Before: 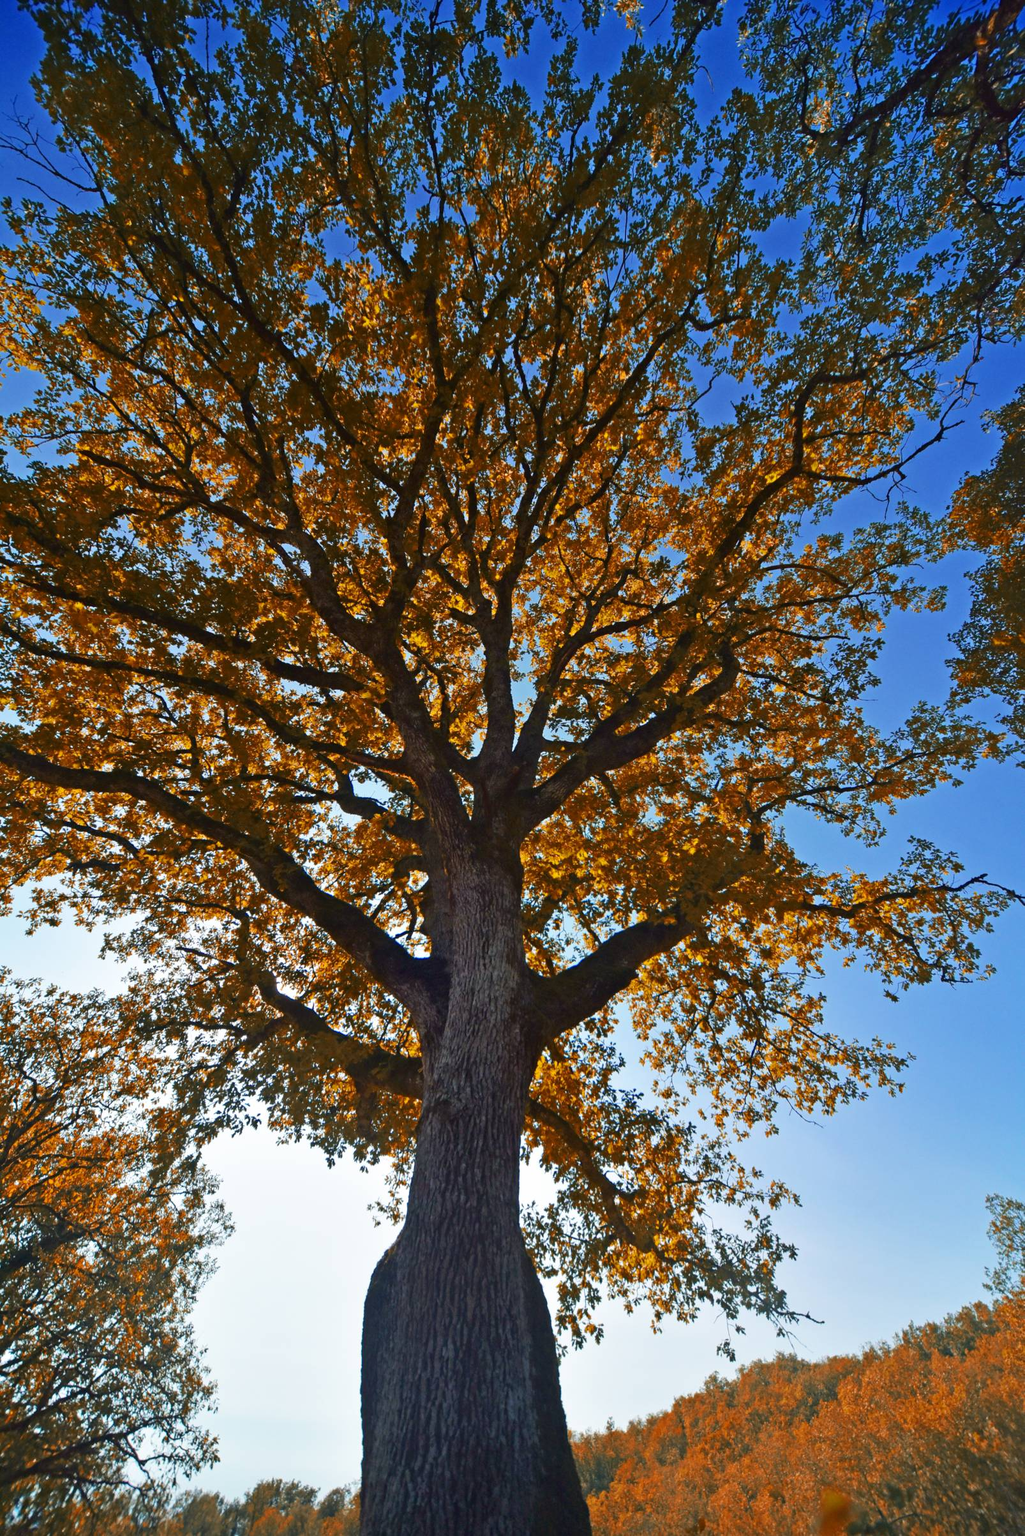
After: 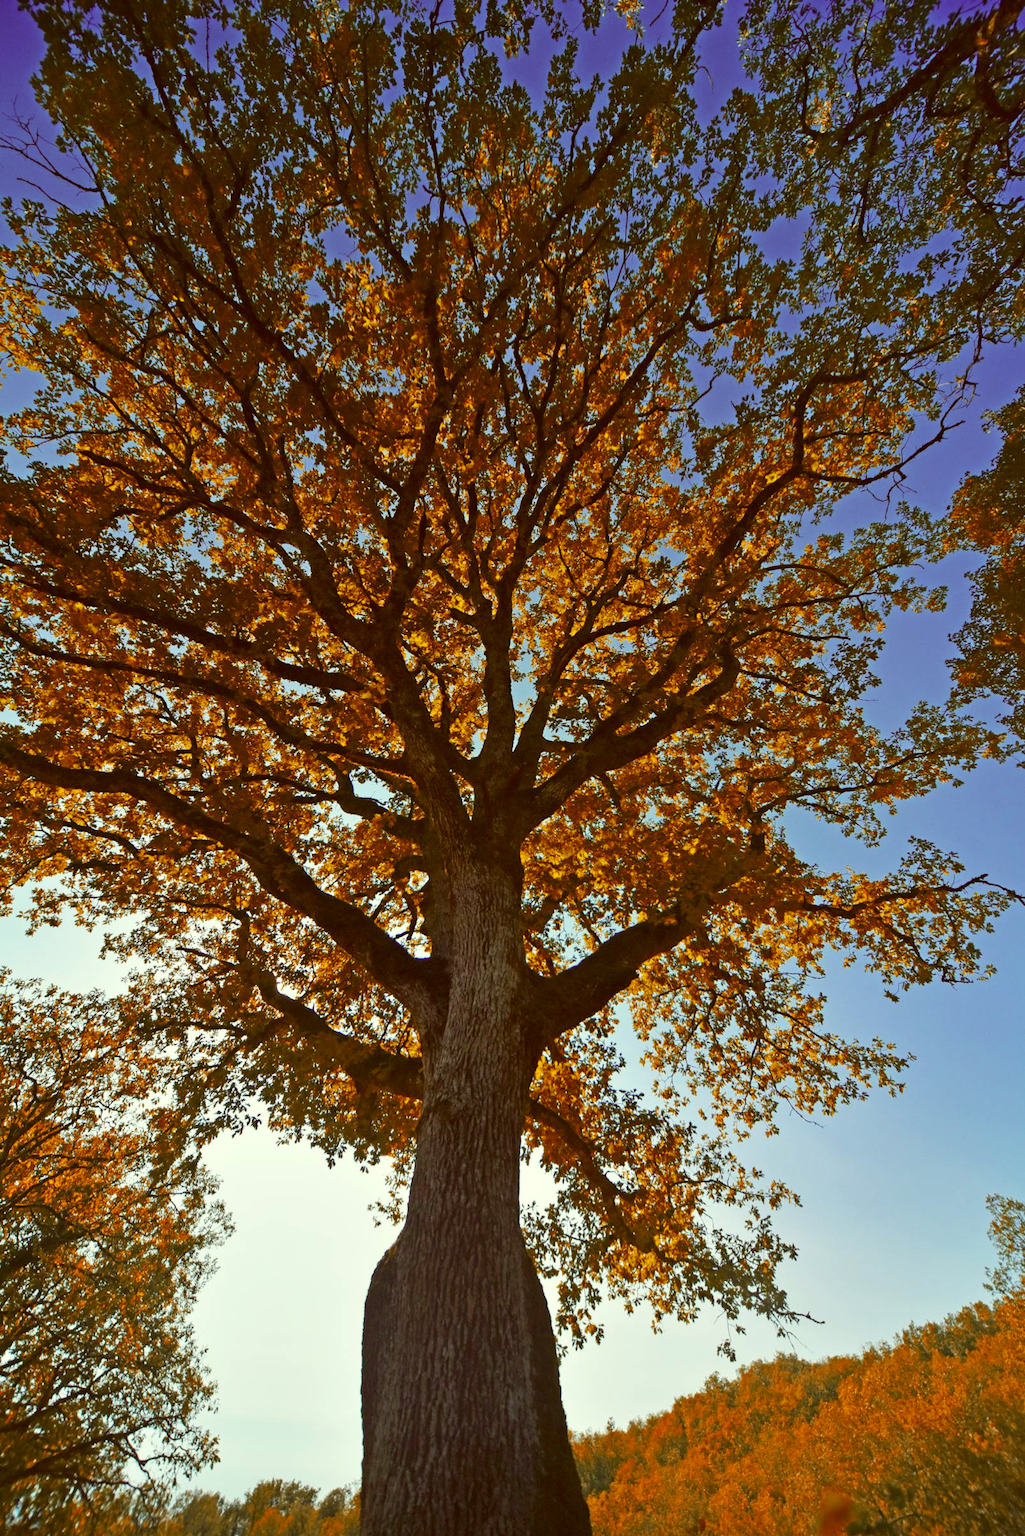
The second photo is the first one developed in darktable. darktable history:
tone equalizer: on, module defaults
color correction: highlights a* -5.3, highlights b* 9.8, shadows a* 9.8, shadows b* 24.26
